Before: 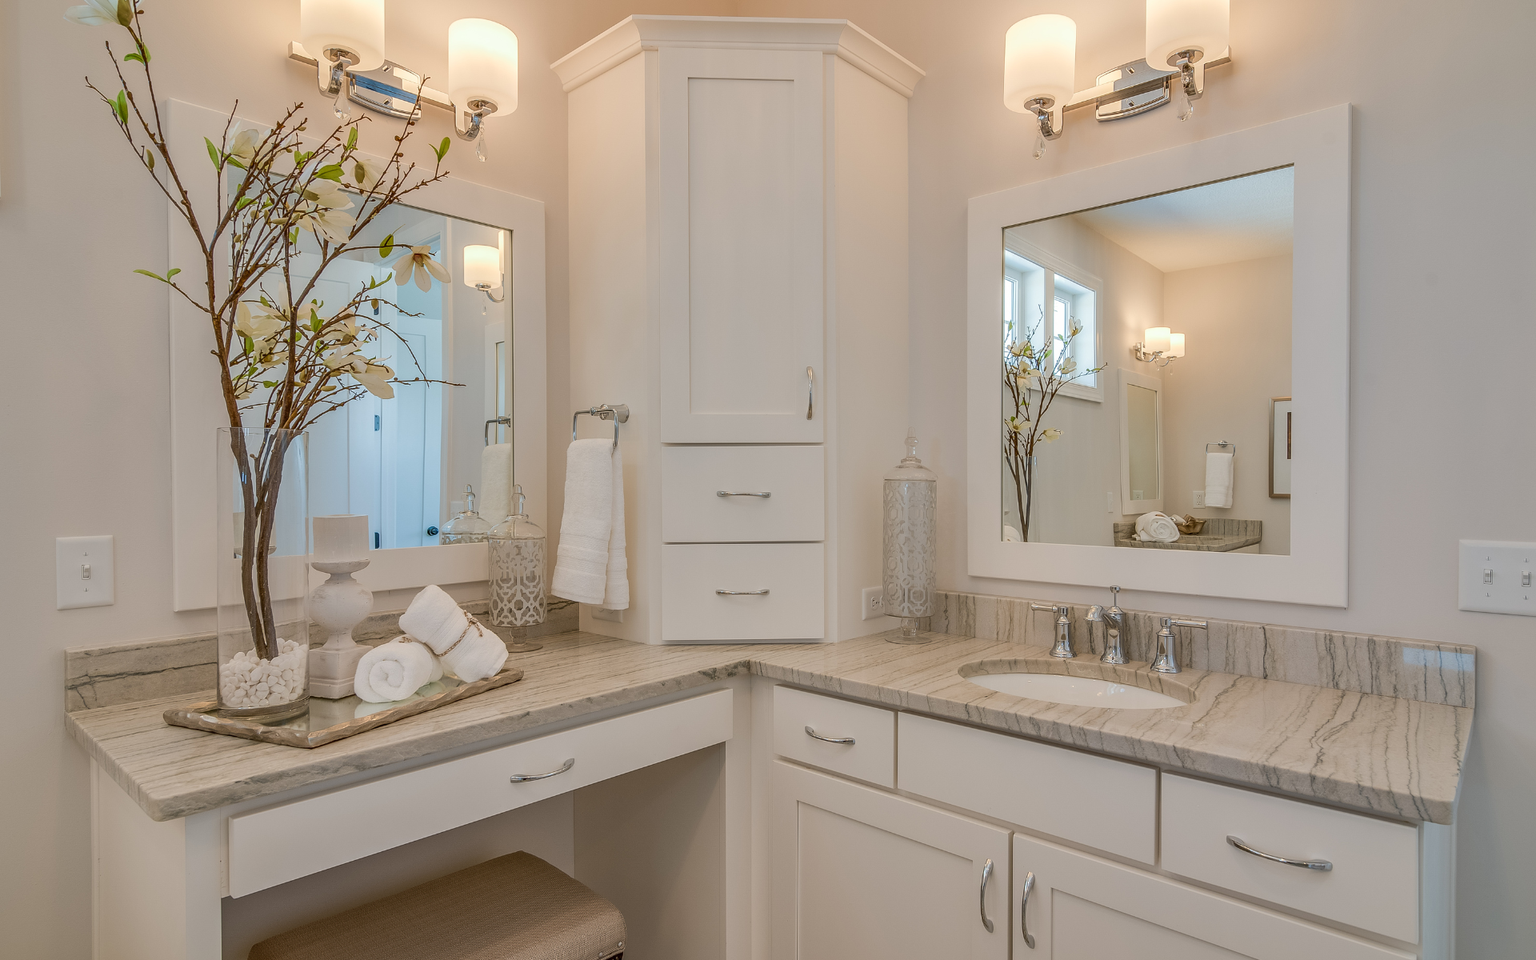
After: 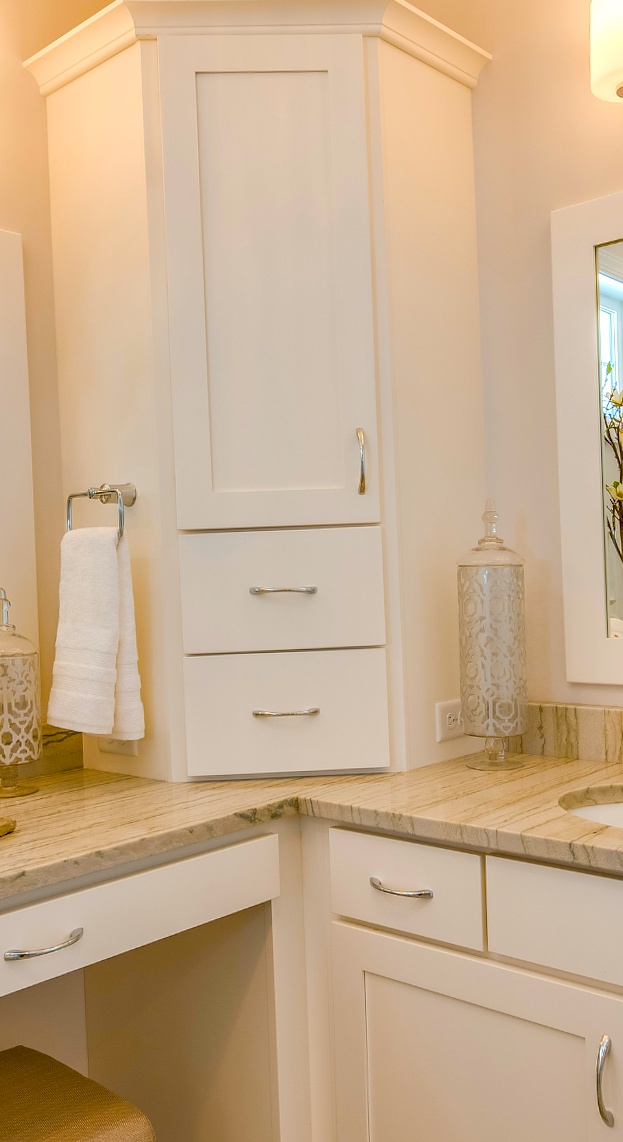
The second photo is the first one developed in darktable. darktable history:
crop: left 33.36%, right 33.36%
color balance rgb: linear chroma grading › shadows 10%, linear chroma grading › highlights 10%, linear chroma grading › global chroma 15%, linear chroma grading › mid-tones 15%, perceptual saturation grading › global saturation 40%, perceptual saturation grading › highlights -25%, perceptual saturation grading › mid-tones 35%, perceptual saturation grading › shadows 35%, perceptual brilliance grading › global brilliance 11.29%, global vibrance 11.29%
rotate and perspective: rotation -2°, crop left 0.022, crop right 0.978, crop top 0.049, crop bottom 0.951
